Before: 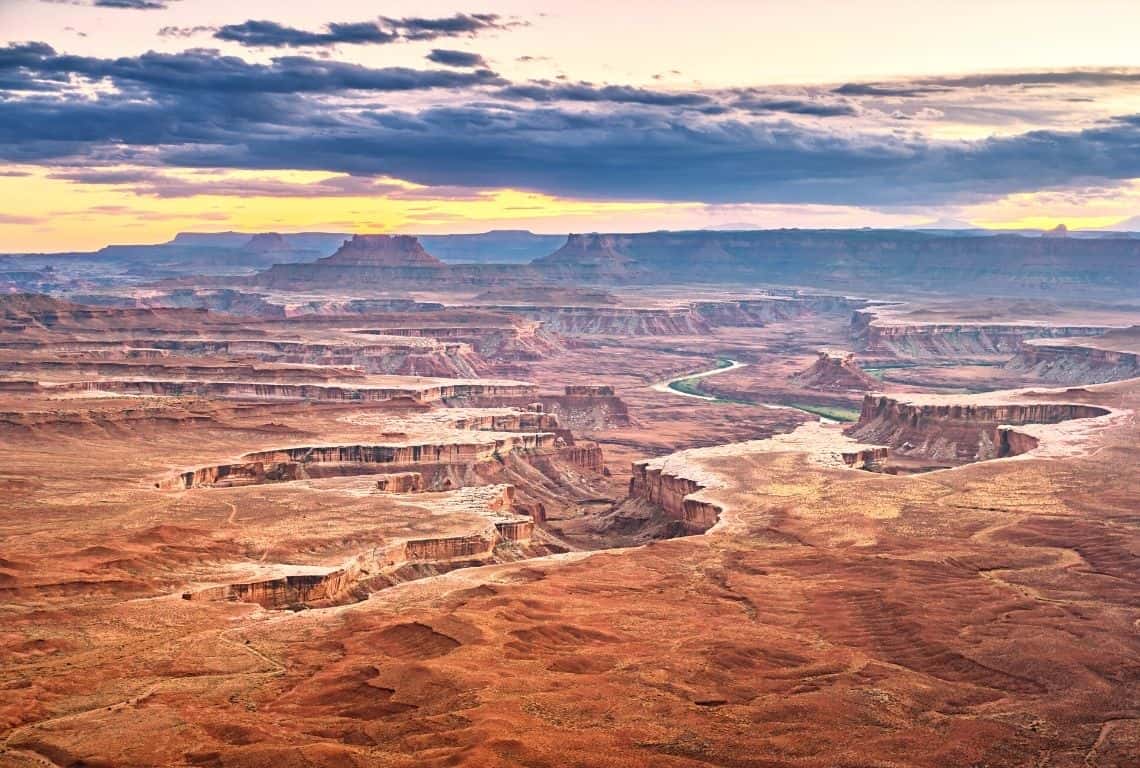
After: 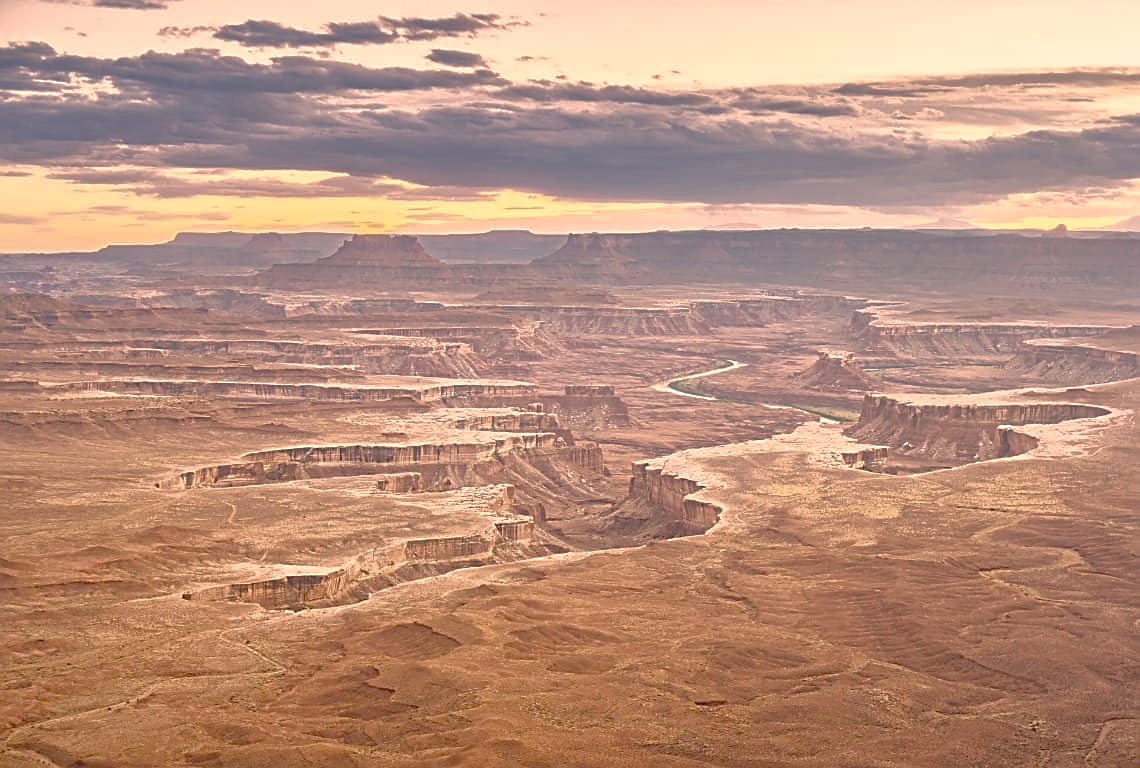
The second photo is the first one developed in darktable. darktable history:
sharpen: on, module defaults
base curve: curves: ch0 [(0, 0) (0.826, 0.587) (1, 1)]
color contrast: green-magenta contrast 0.81
color correction: highlights a* 21.16, highlights b* 19.61
